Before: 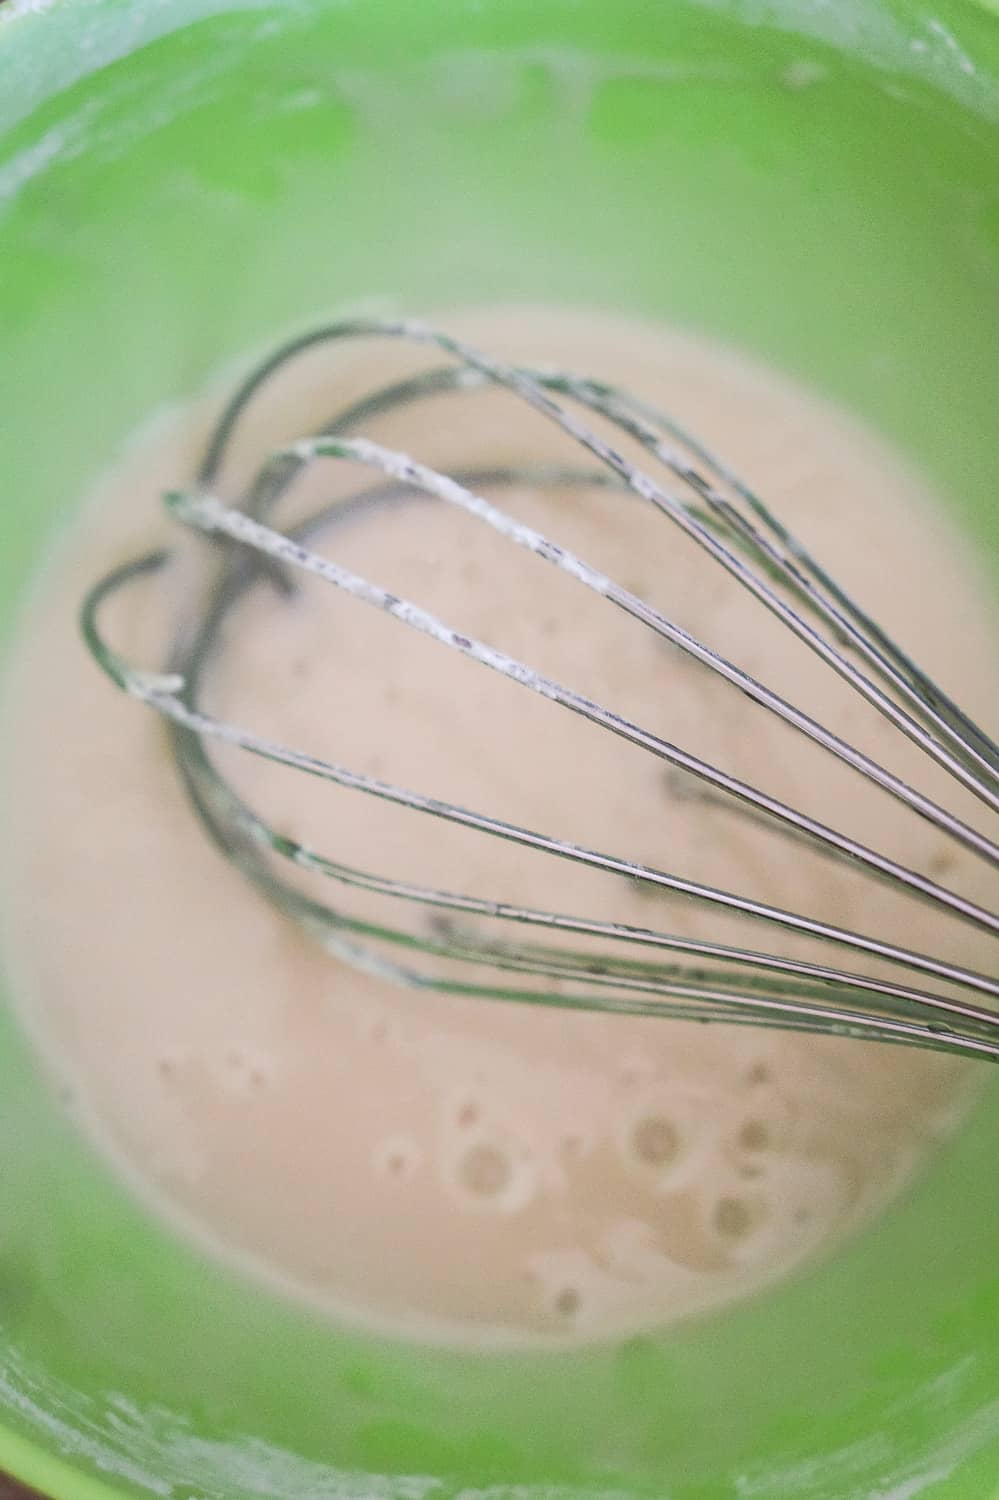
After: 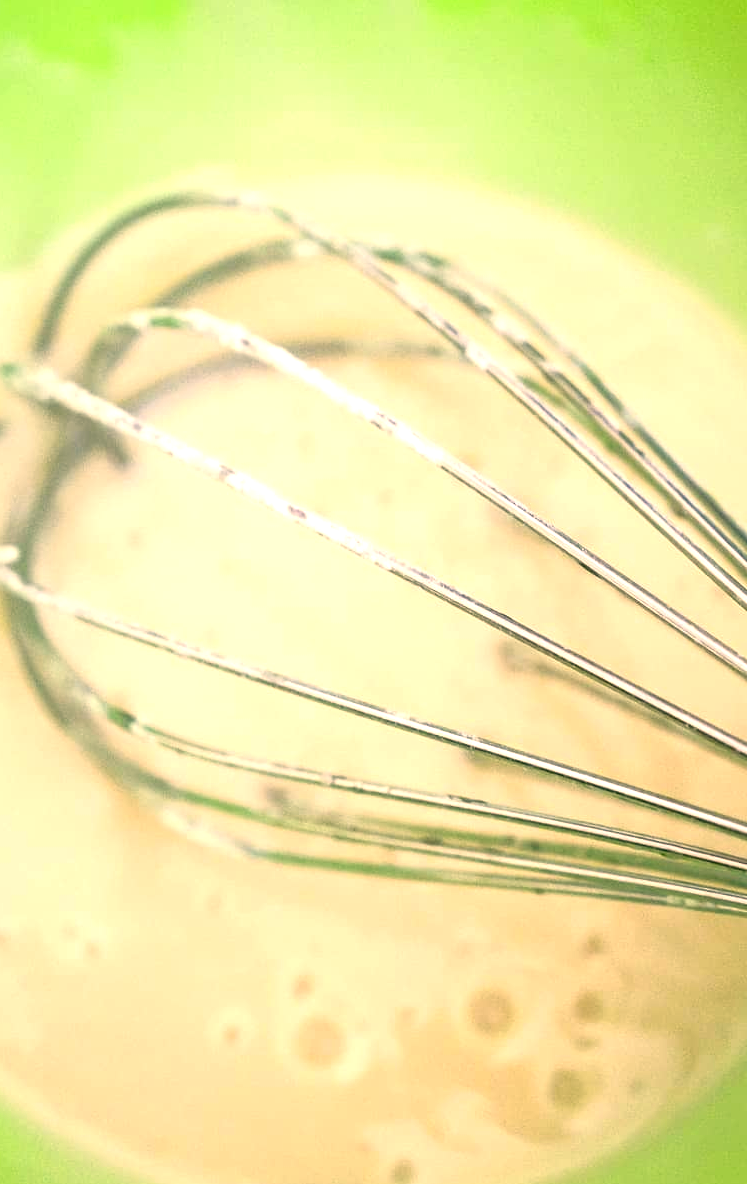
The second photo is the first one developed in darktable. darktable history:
color correction: highlights a* 4.84, highlights b* 23.92, shadows a* -16.33, shadows b* 3.97
crop: left 16.569%, top 8.611%, right 8.583%, bottom 12.448%
exposure: black level correction 0.001, exposure 0.956 EV, compensate highlight preservation false
